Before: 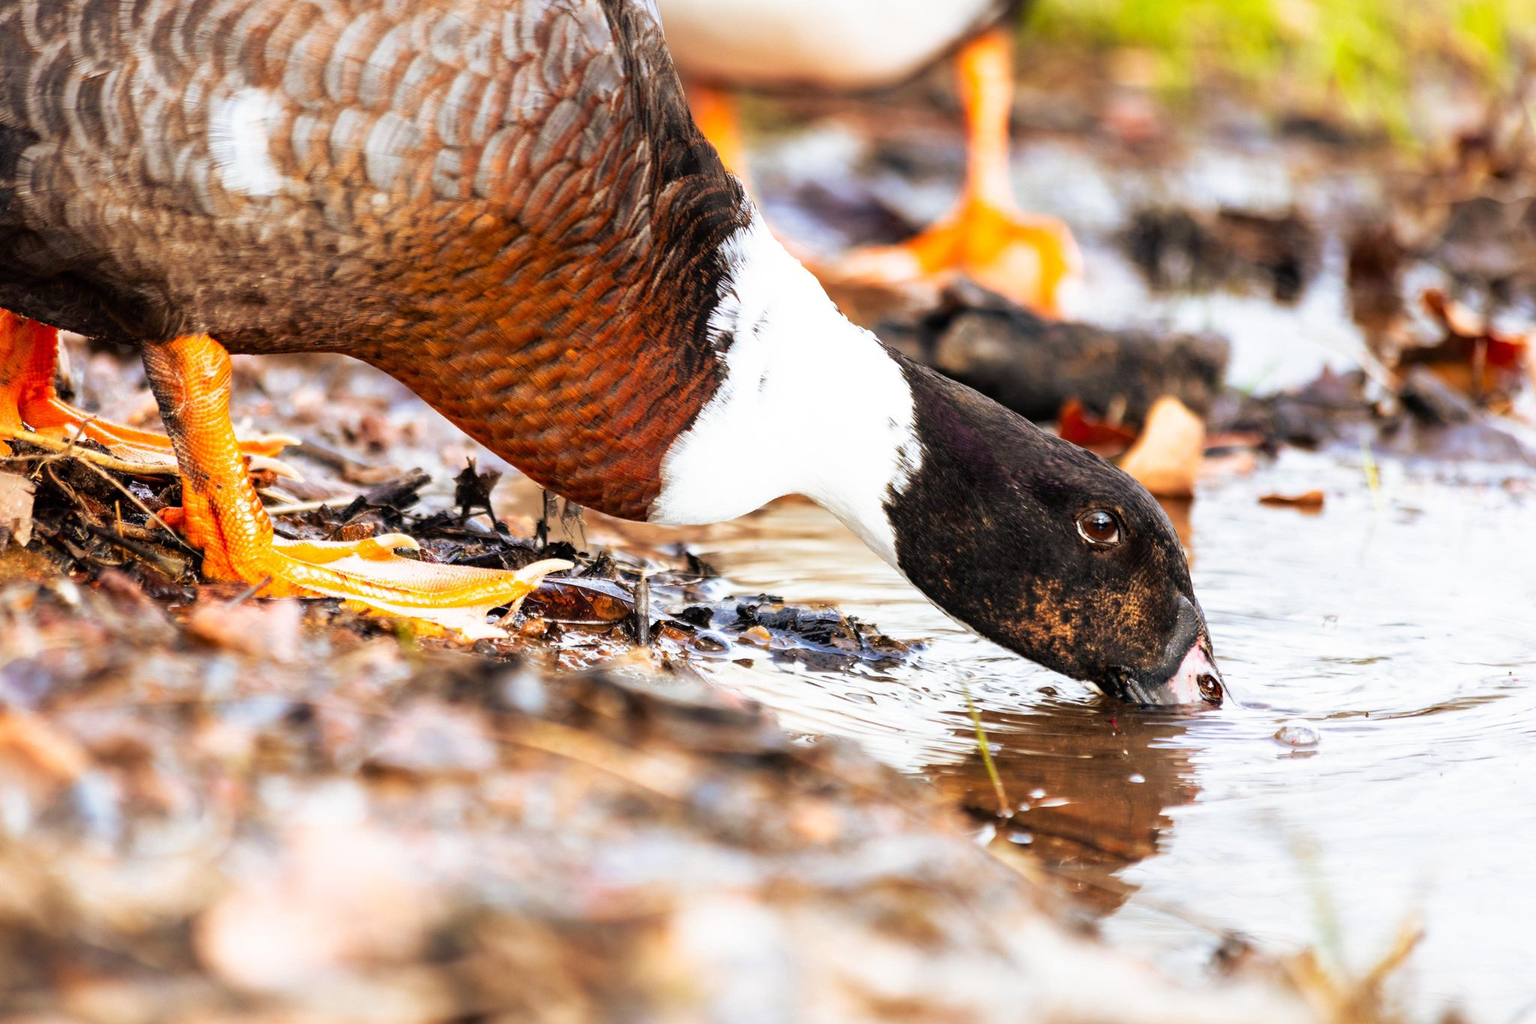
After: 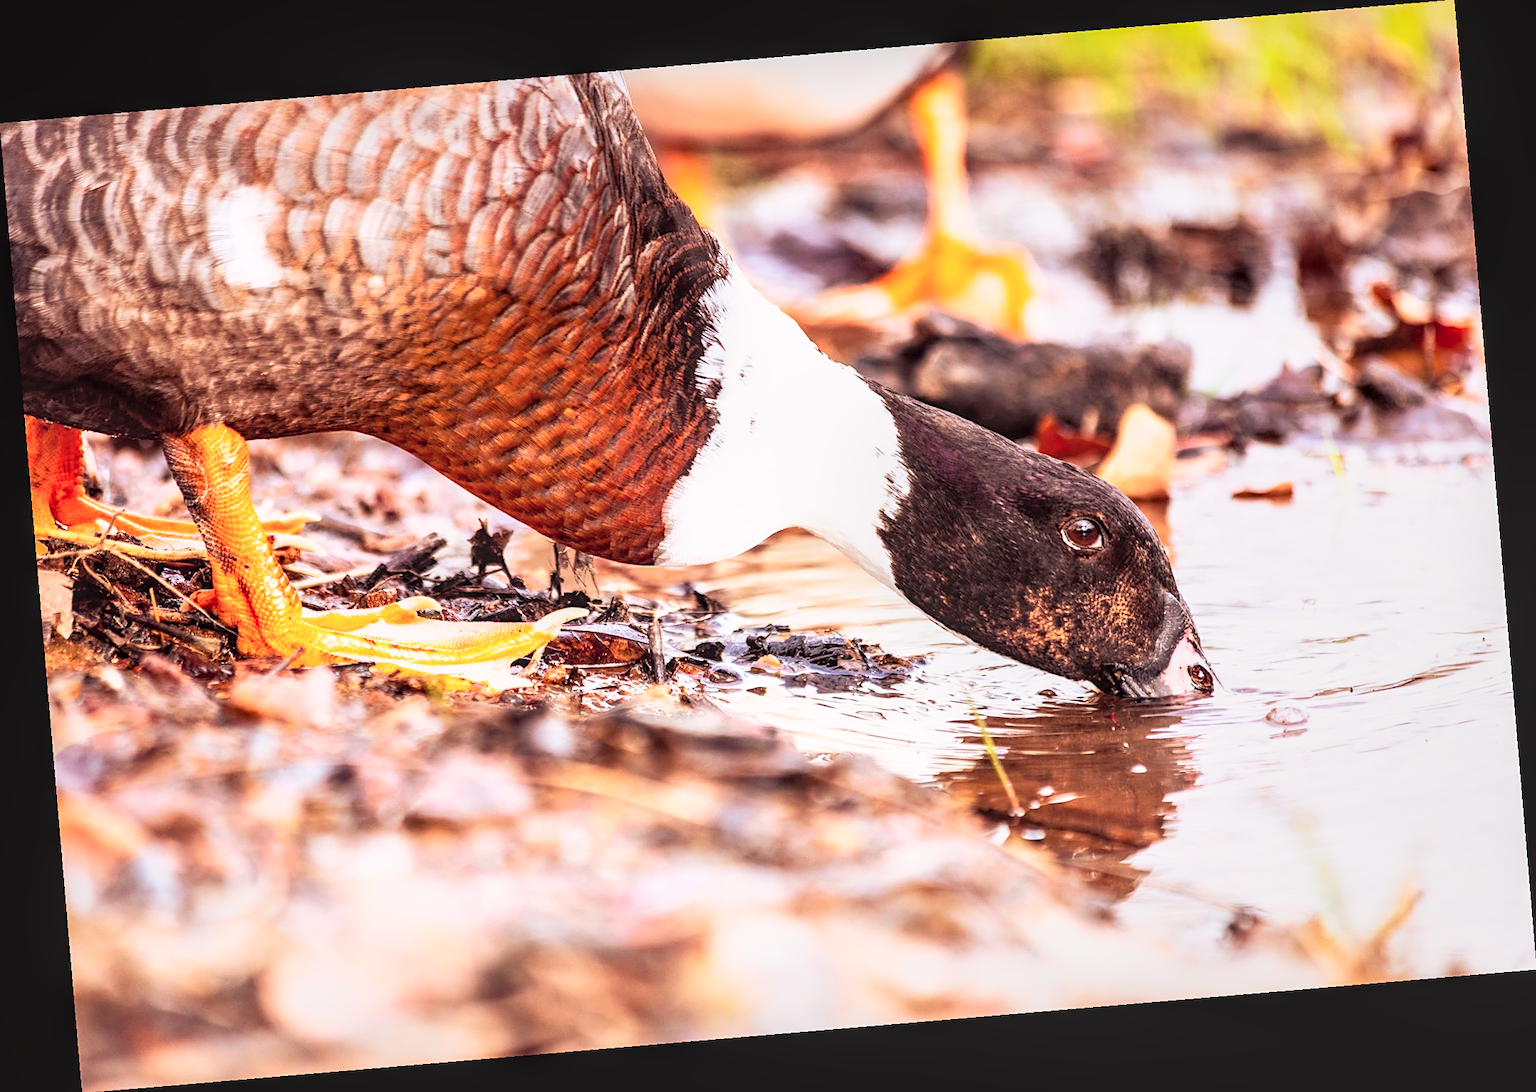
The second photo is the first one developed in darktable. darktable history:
local contrast: on, module defaults
sharpen: on, module defaults
tone curve: curves: ch0 [(0.003, 0.029) (0.188, 0.252) (0.46, 0.56) (0.608, 0.748) (0.871, 0.955) (1, 1)]; ch1 [(0, 0) (0.35, 0.356) (0.45, 0.453) (0.508, 0.515) (0.618, 0.634) (1, 1)]; ch2 [(0, 0) (0.456, 0.469) (0.5, 0.5) (0.634, 0.625) (1, 1)], color space Lab, independent channels, preserve colors none
rotate and perspective: rotation -4.86°, automatic cropping off
rgb levels: mode RGB, independent channels, levels [[0, 0.474, 1], [0, 0.5, 1], [0, 0.5, 1]]
